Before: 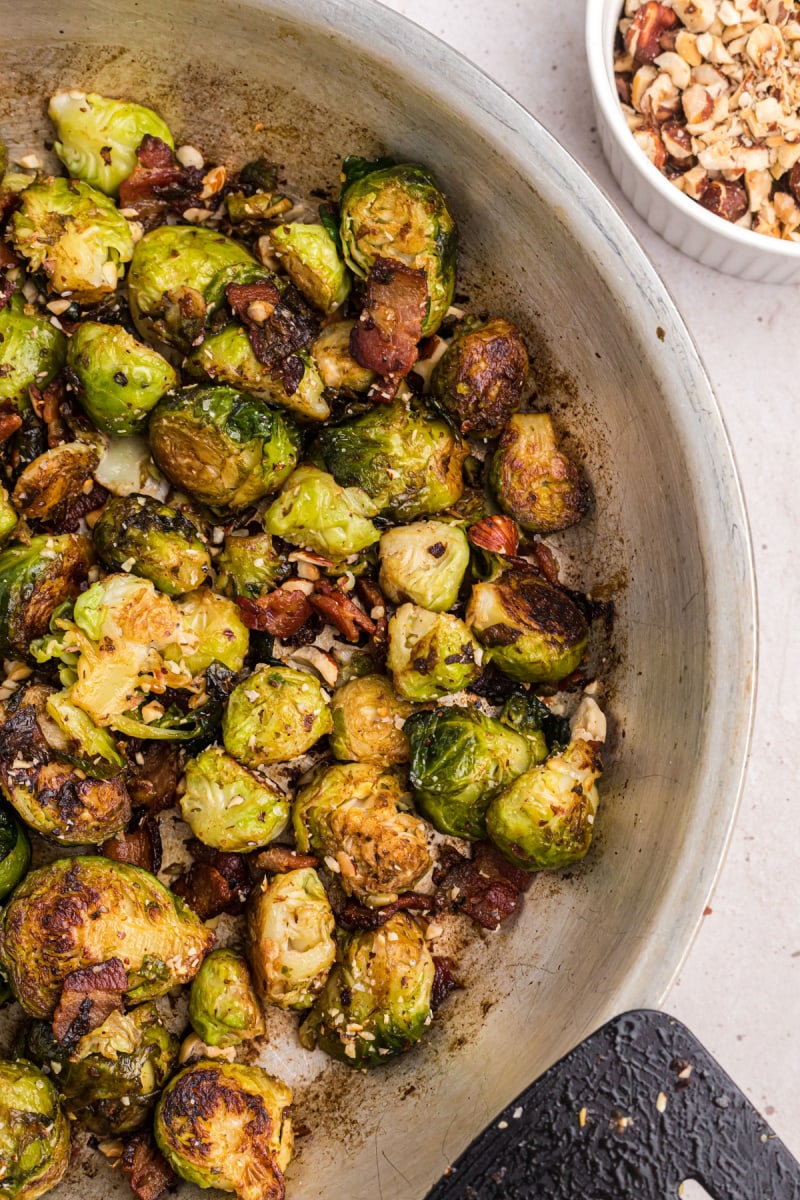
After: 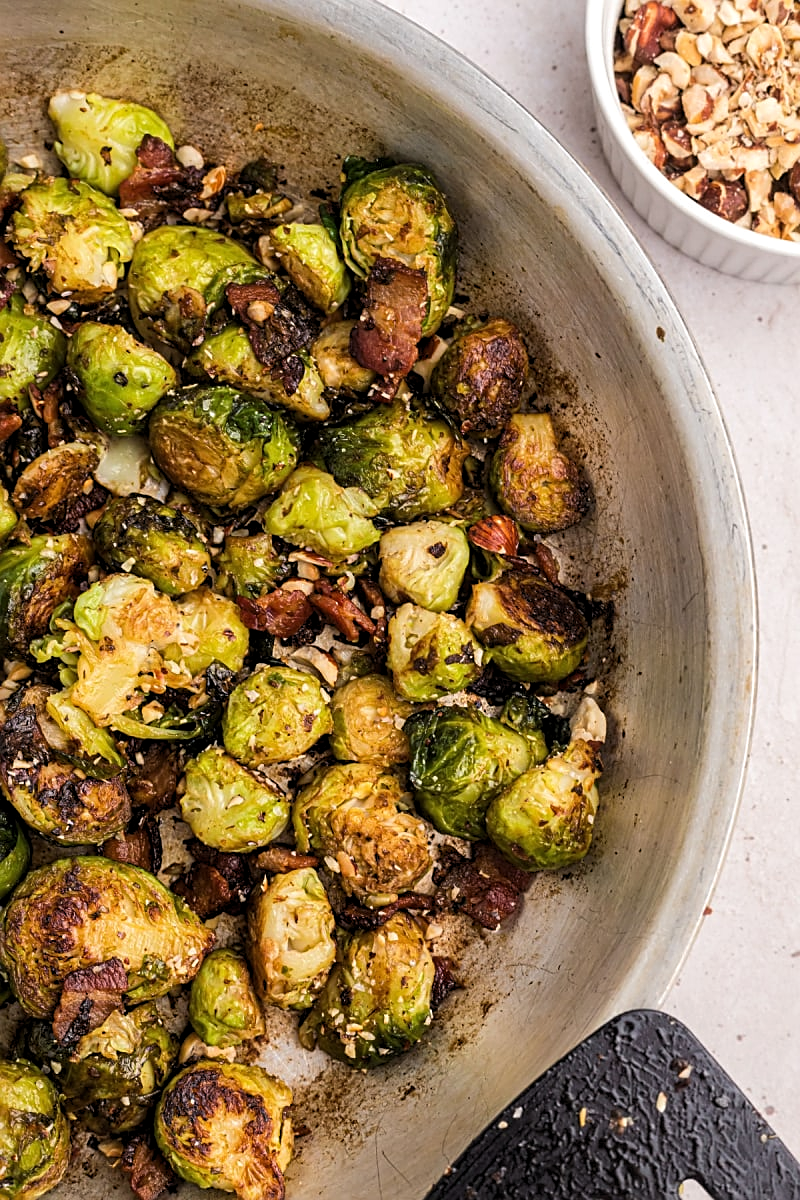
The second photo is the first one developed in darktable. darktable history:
levels: levels [0.026, 0.507, 0.987]
sharpen: on, module defaults
